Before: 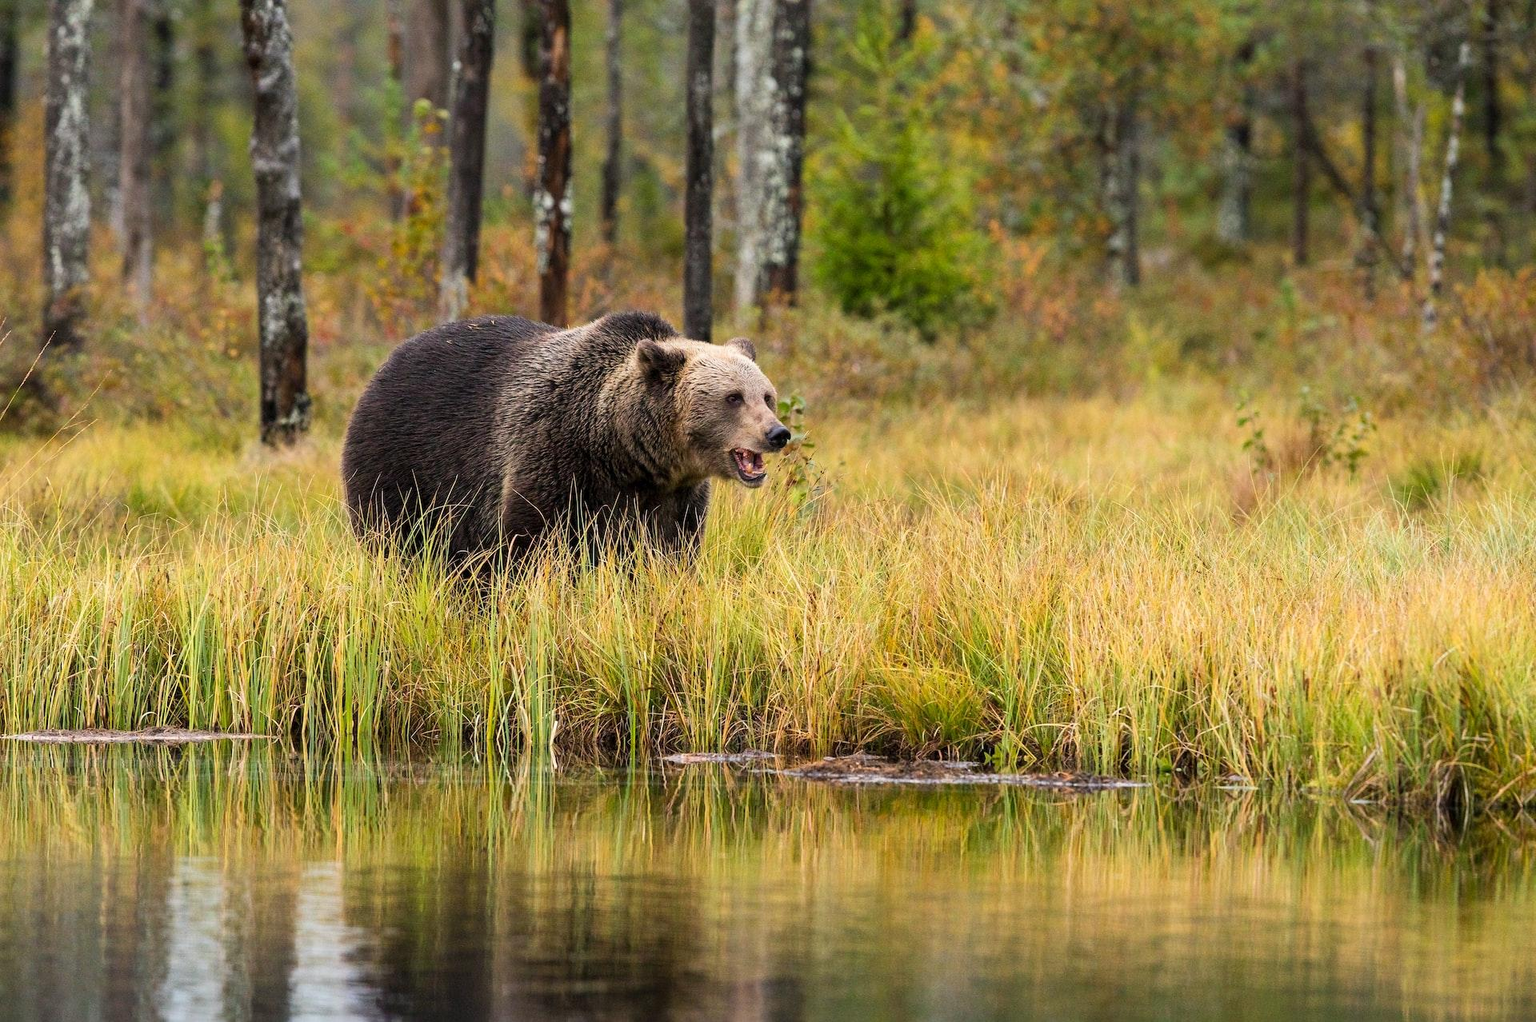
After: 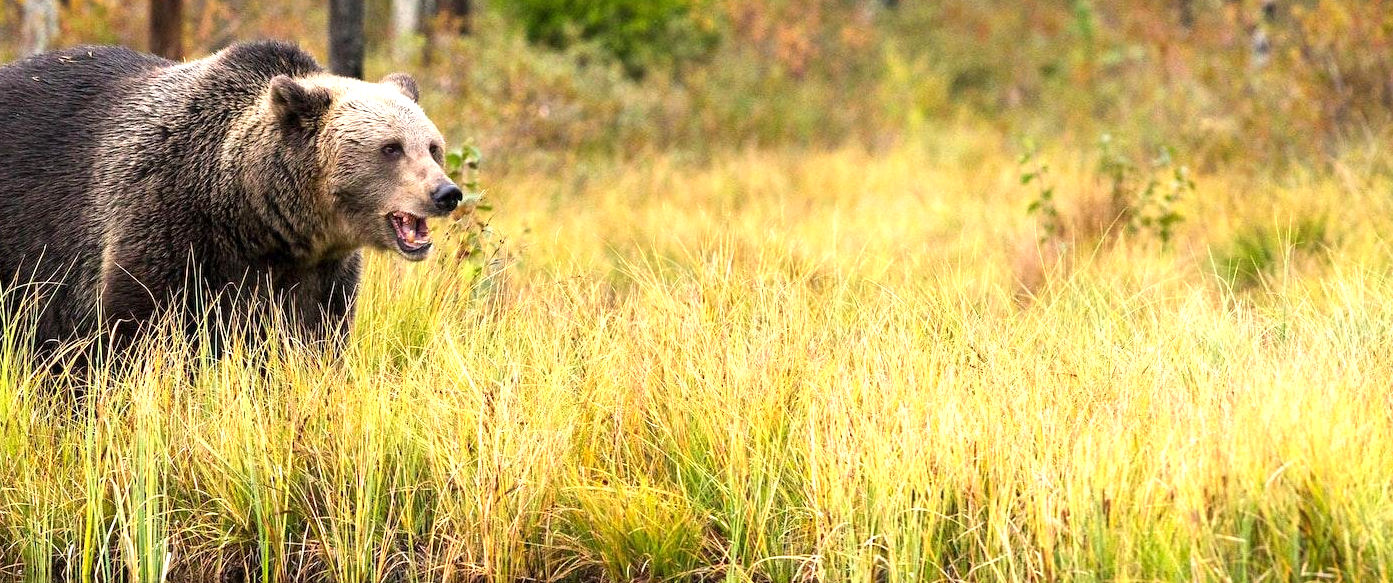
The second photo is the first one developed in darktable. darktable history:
crop and rotate: left 27.439%, top 27.424%, bottom 26.935%
tone equalizer: -8 EV -0.733 EV, -7 EV -0.738 EV, -6 EV -0.599 EV, -5 EV -0.423 EV, -3 EV 0.373 EV, -2 EV 0.6 EV, -1 EV 0.686 EV, +0 EV 0.727 EV, smoothing diameter 24.96%, edges refinement/feathering 10.82, preserve details guided filter
